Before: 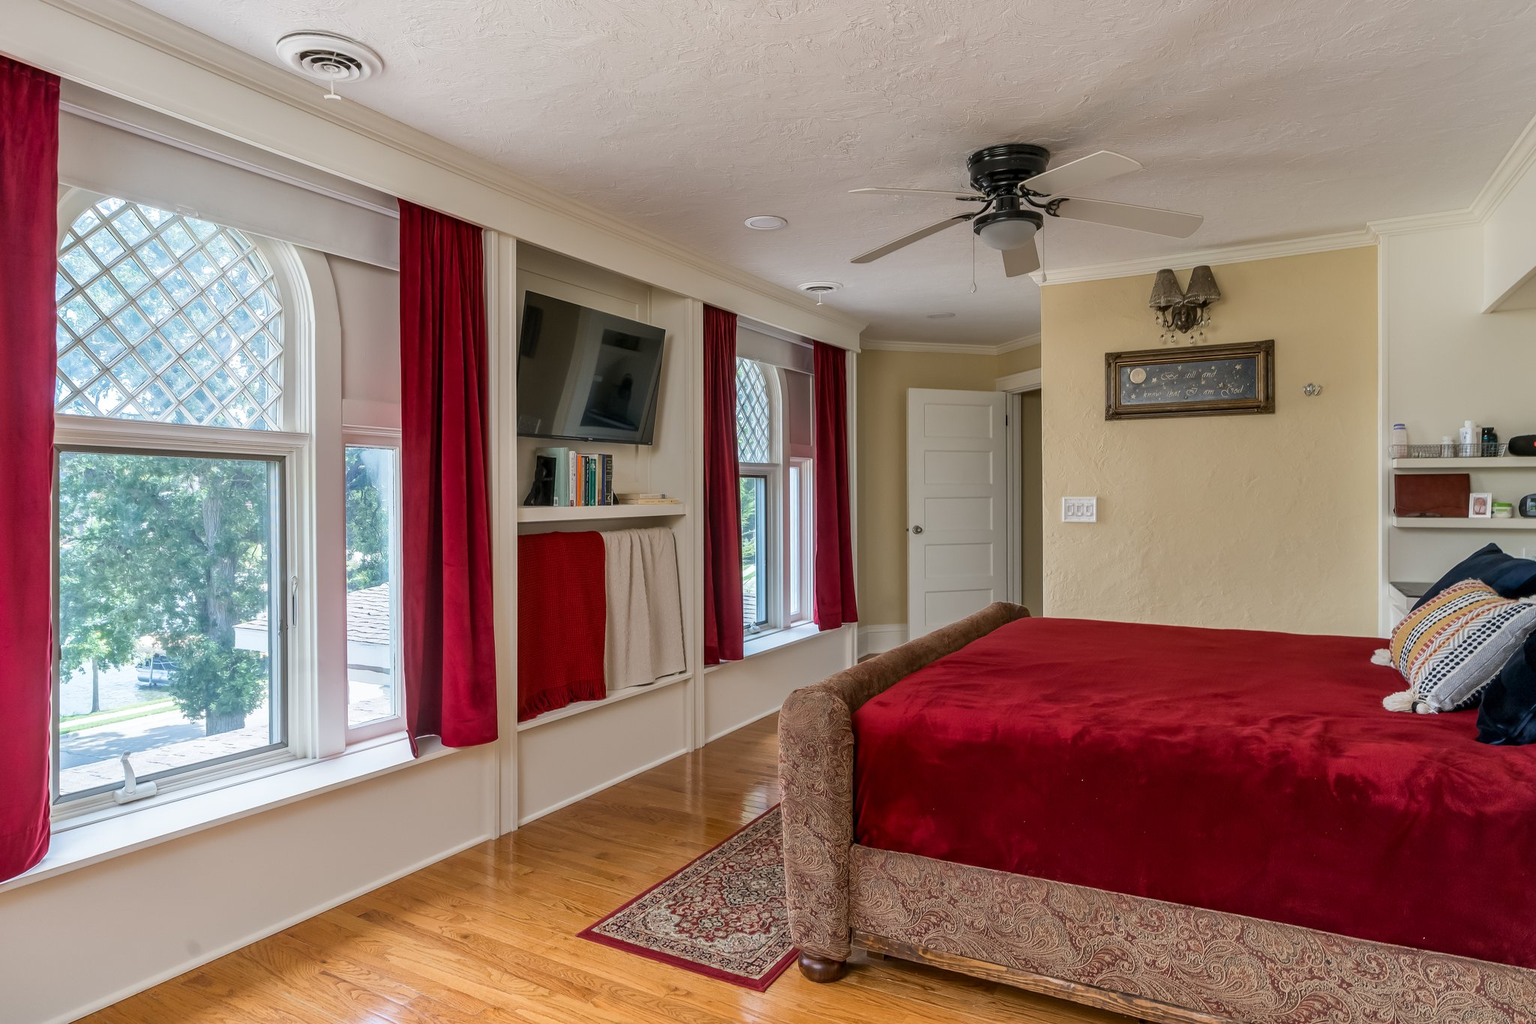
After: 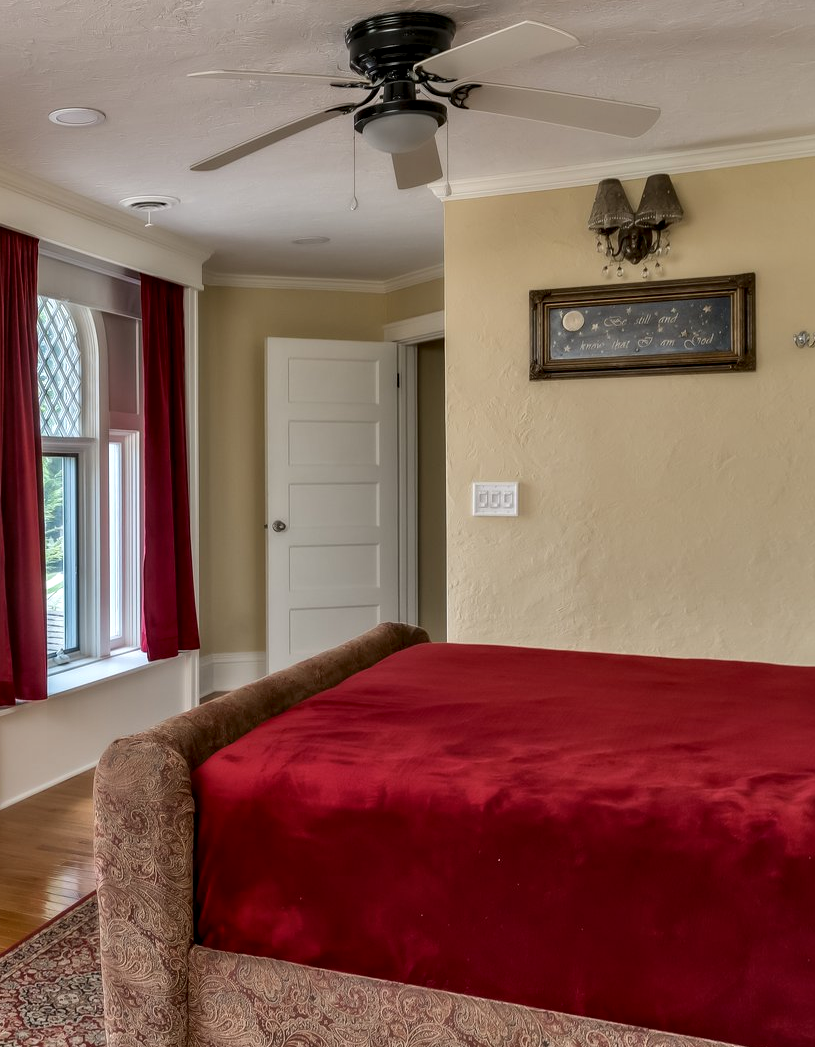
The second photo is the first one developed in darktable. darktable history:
crop: left 46.101%, top 13.214%, right 14.076%, bottom 10.077%
contrast equalizer: y [[0.514, 0.573, 0.581, 0.508, 0.5, 0.5], [0.5 ×6], [0.5 ×6], [0 ×6], [0 ×6]]
